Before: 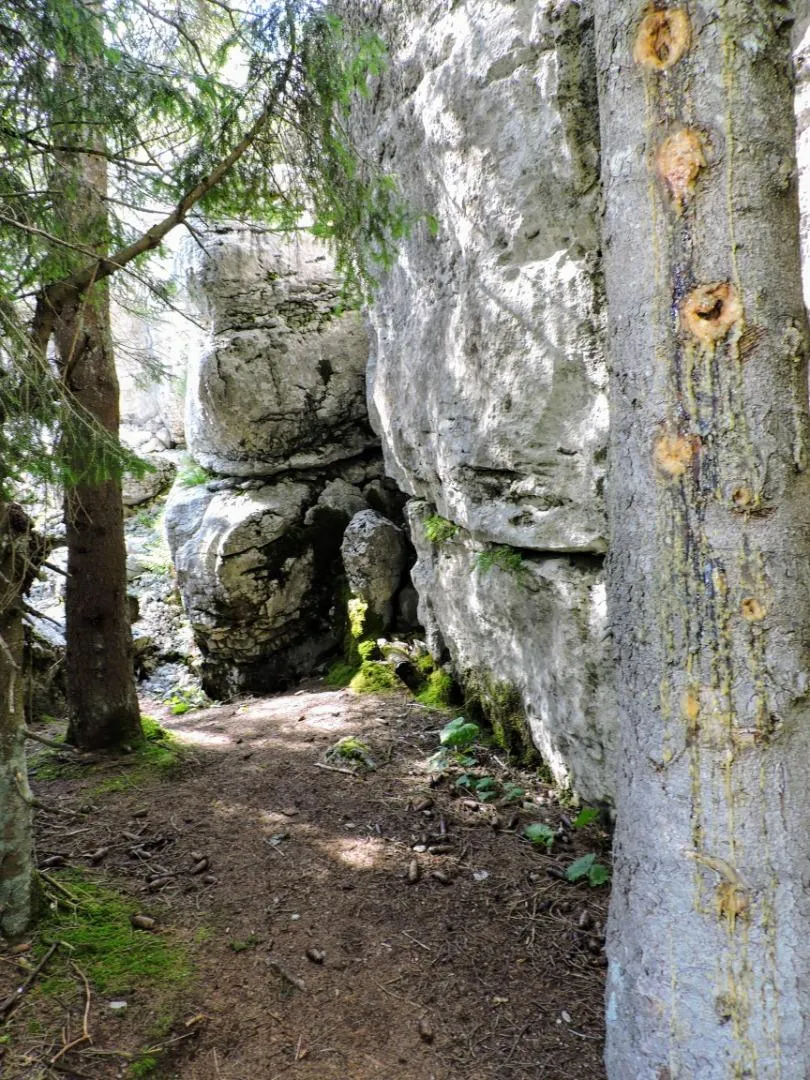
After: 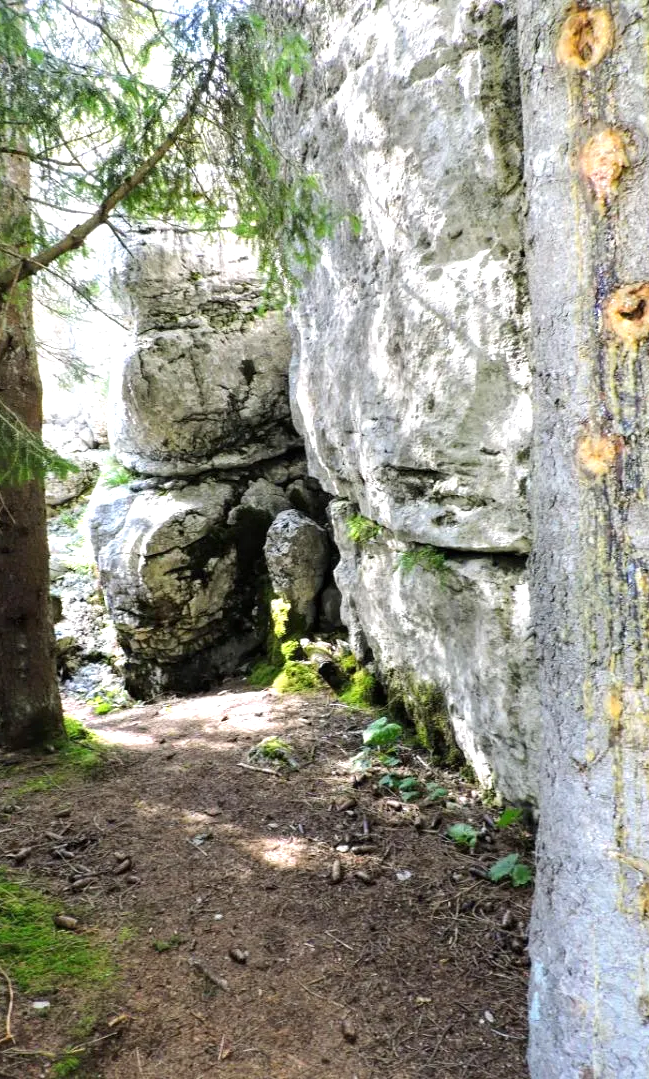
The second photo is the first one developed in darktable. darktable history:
crop and rotate: left 9.597%, right 10.195%
exposure: black level correction 0, exposure 0.6 EV, compensate exposure bias true, compensate highlight preservation false
